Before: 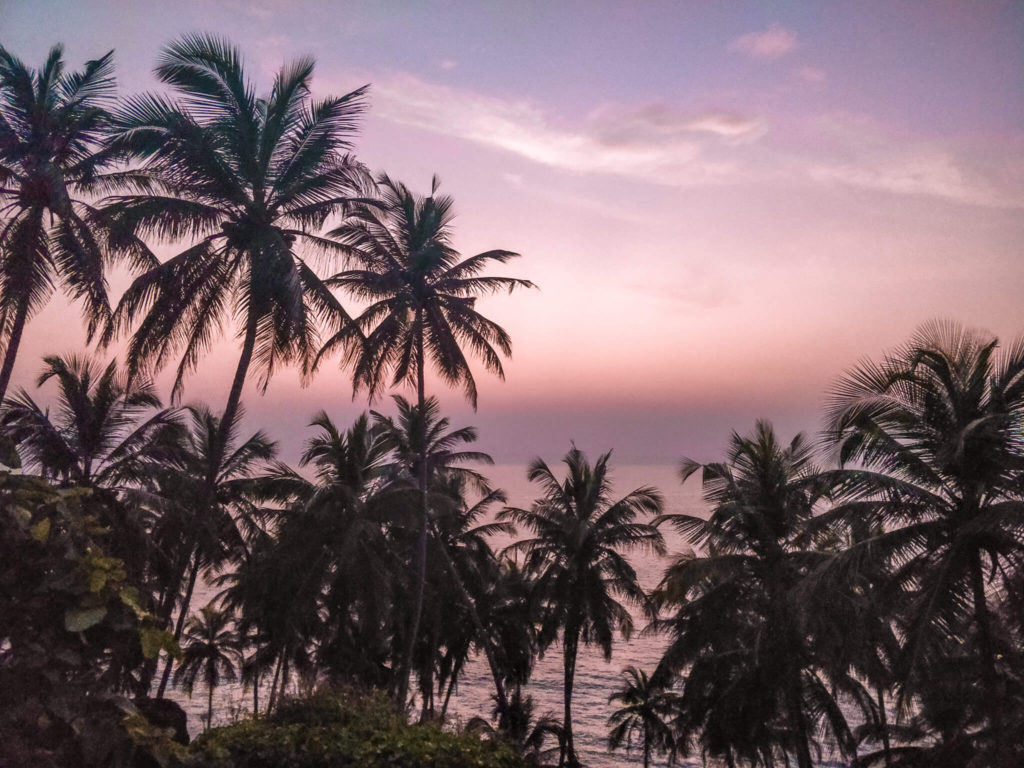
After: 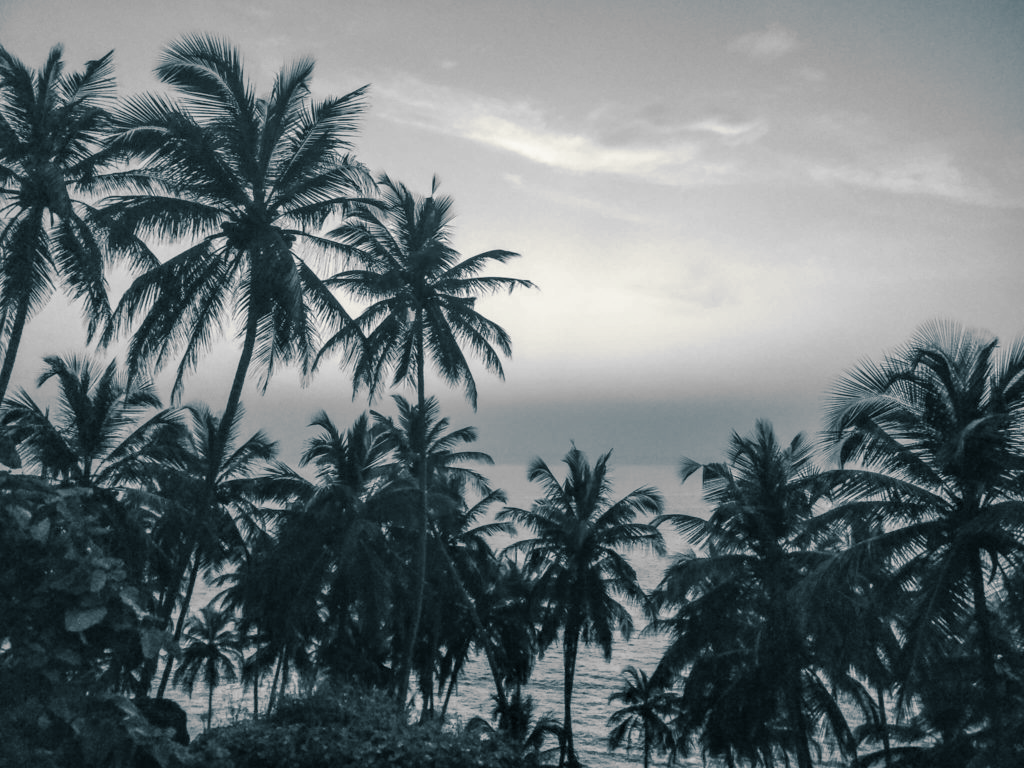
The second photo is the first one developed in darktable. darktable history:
color balance rgb: perceptual saturation grading › global saturation 25%, perceptual brilliance grading › mid-tones 10%, perceptual brilliance grading › shadows 15%, global vibrance 20%
split-toning: shadows › hue 205.2°, shadows › saturation 0.43, highlights › hue 54°, highlights › saturation 0.54
color contrast: green-magenta contrast 0, blue-yellow contrast 0
